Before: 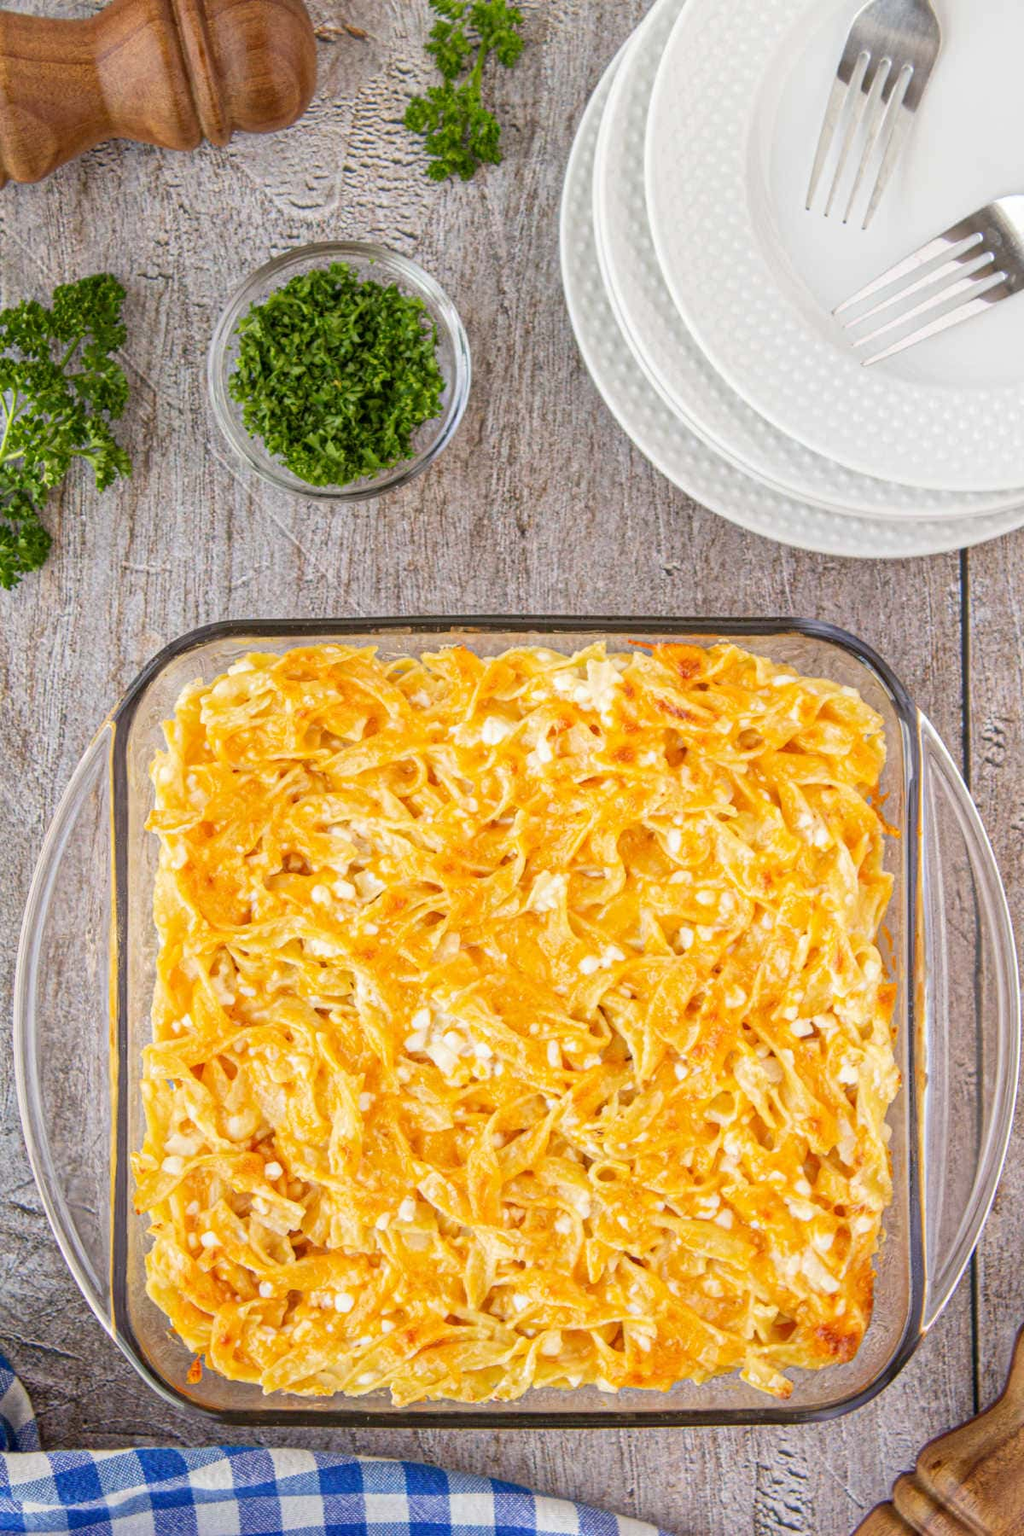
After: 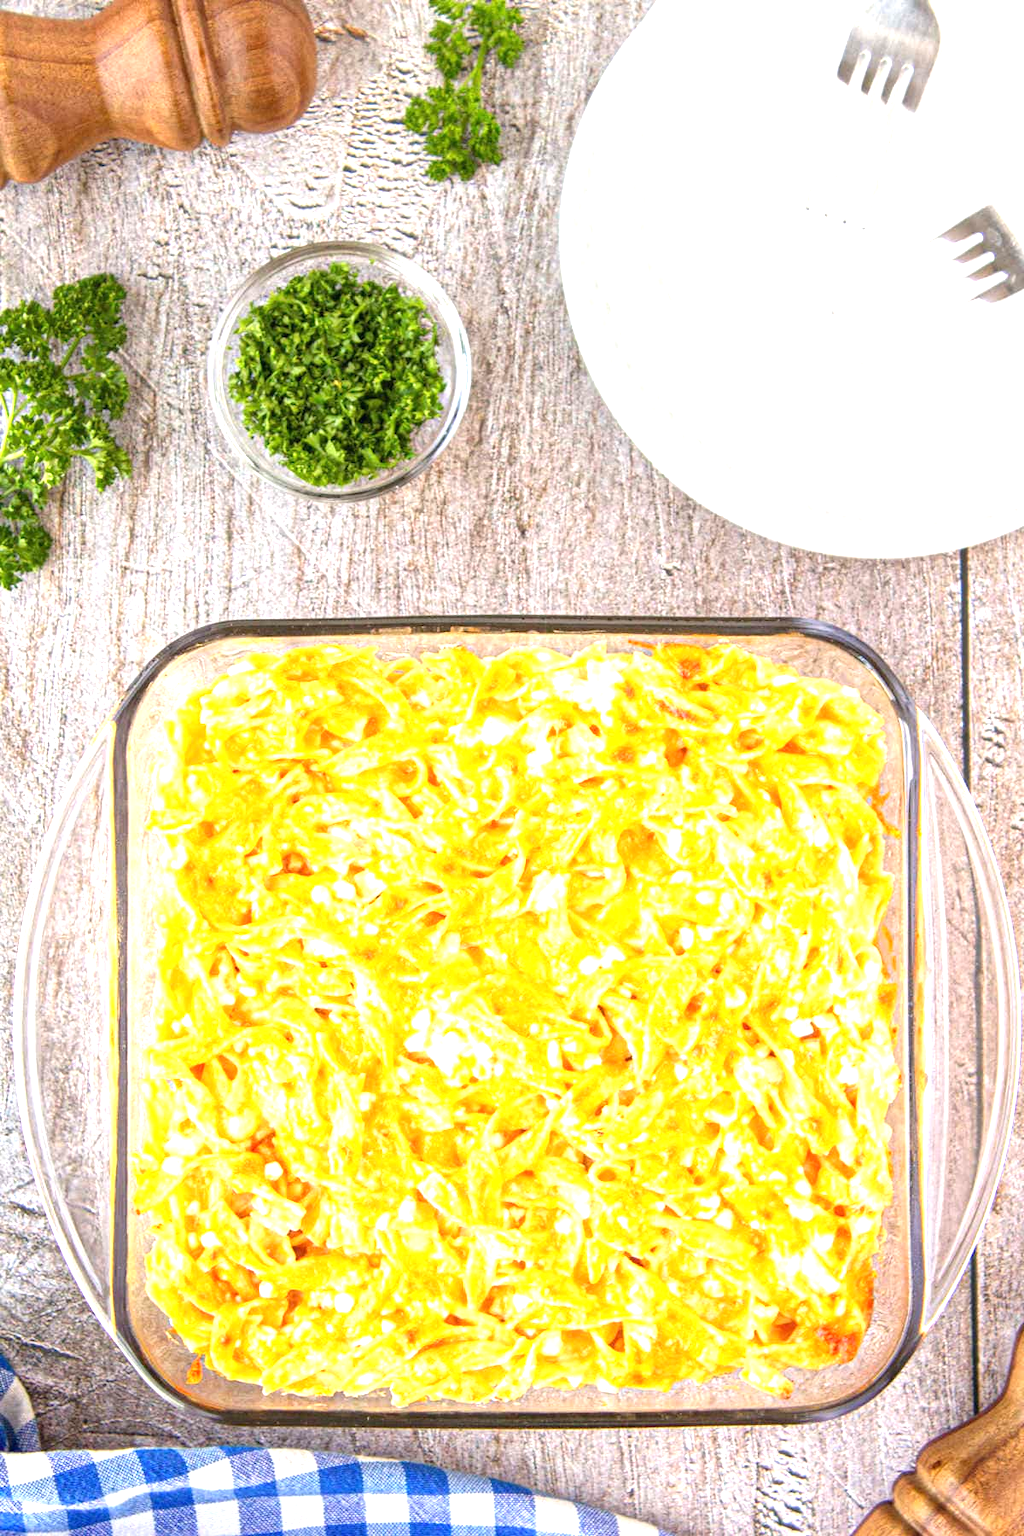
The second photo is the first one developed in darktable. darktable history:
exposure: black level correction 0, exposure 1.176 EV, compensate highlight preservation false
